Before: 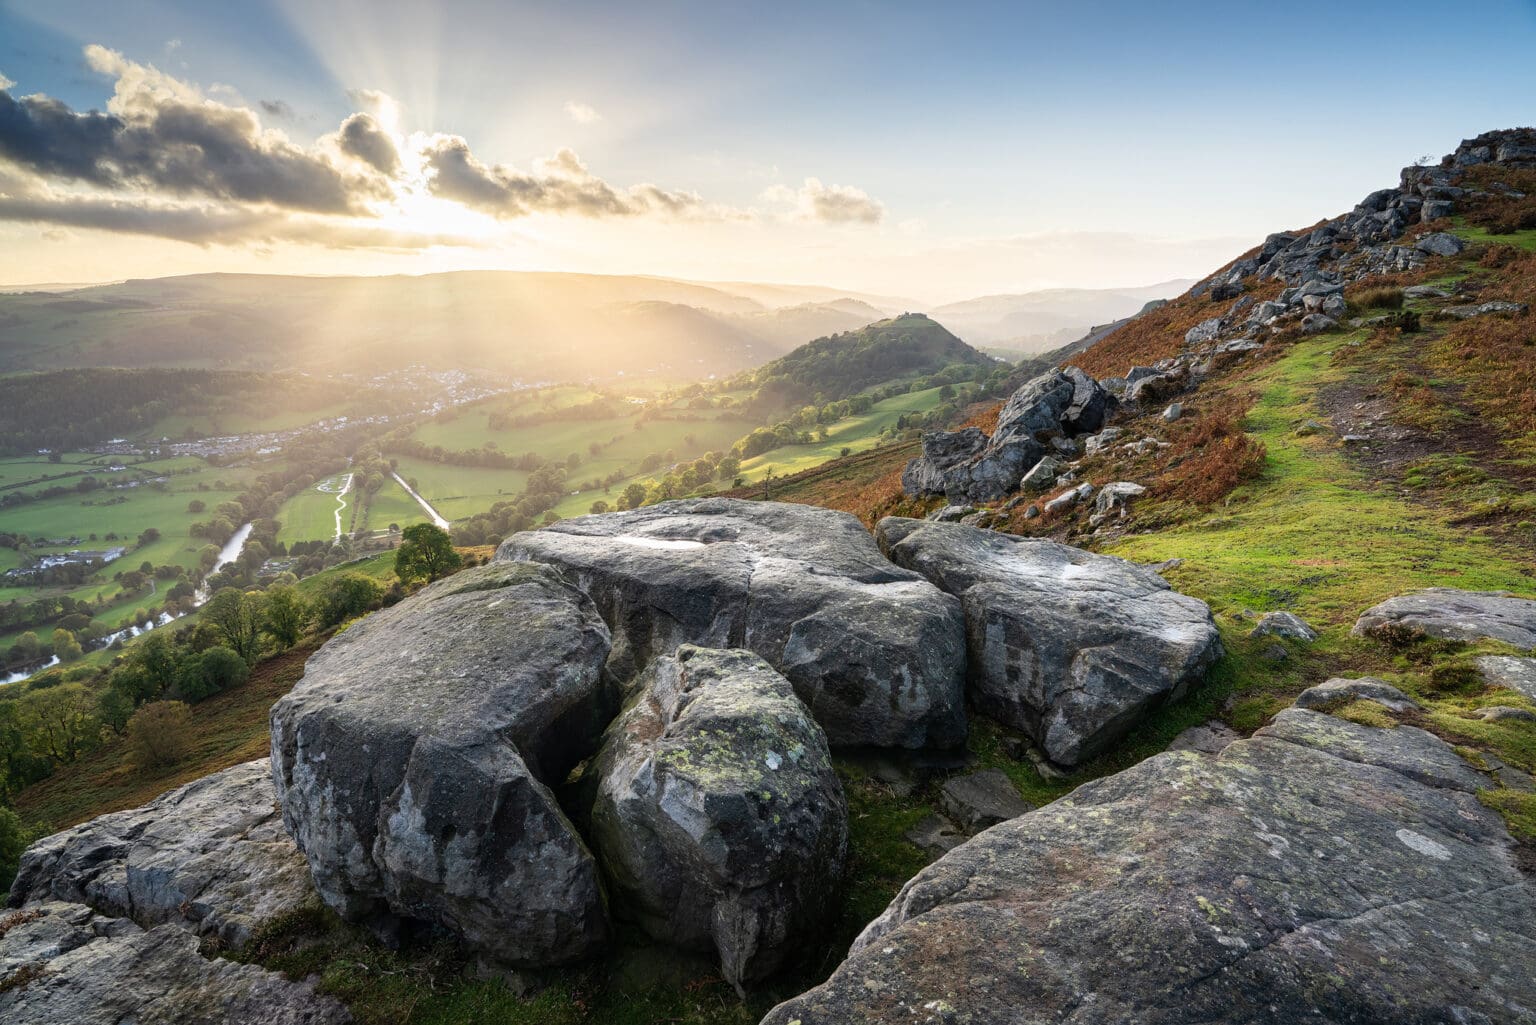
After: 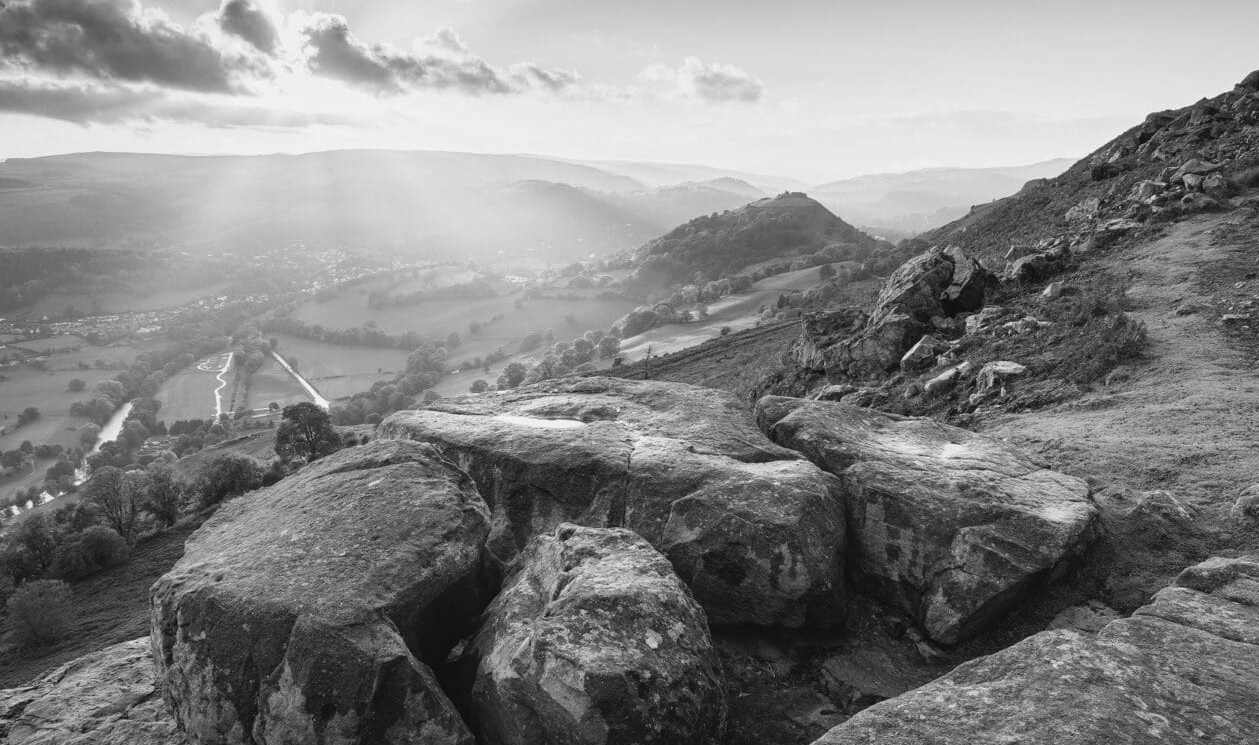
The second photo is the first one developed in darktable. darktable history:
monochrome: a 32, b 64, size 2.3
color balance: lift [1.005, 1.002, 0.998, 0.998], gamma [1, 1.021, 1.02, 0.979], gain [0.923, 1.066, 1.056, 0.934]
crop: left 7.856%, top 11.836%, right 10.12%, bottom 15.387%
